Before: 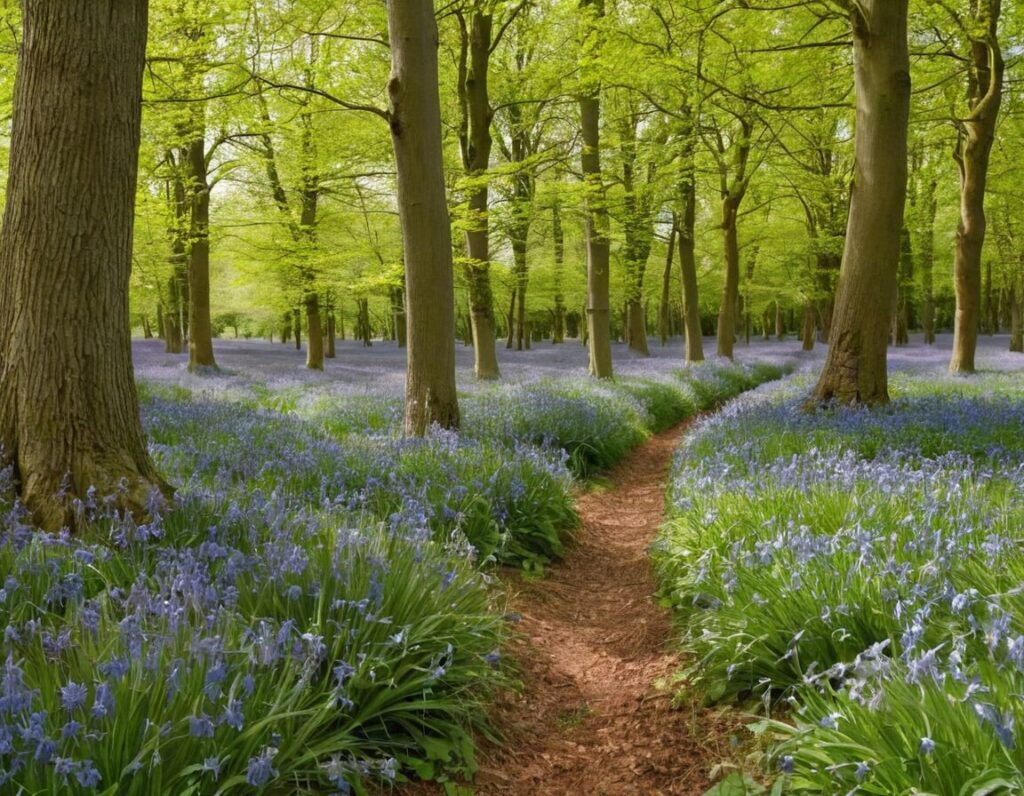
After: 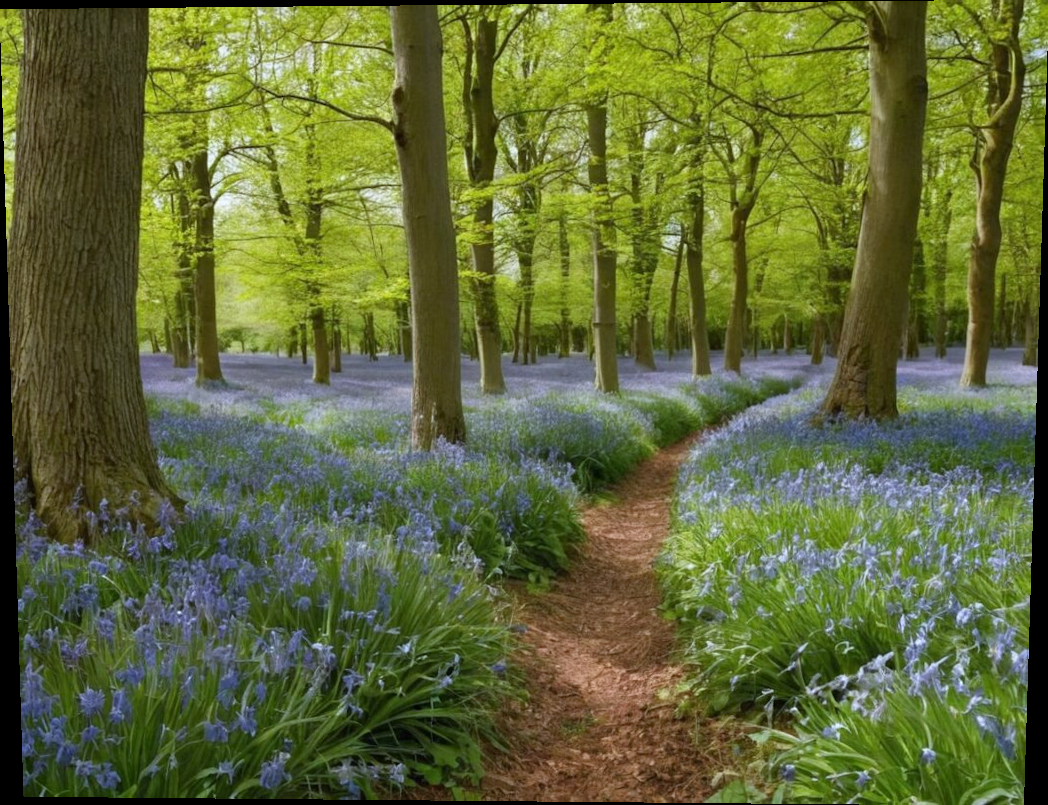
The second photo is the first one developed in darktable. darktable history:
white balance: red 0.954, blue 1.079
rotate and perspective: lens shift (vertical) 0.048, lens shift (horizontal) -0.024, automatic cropping off
